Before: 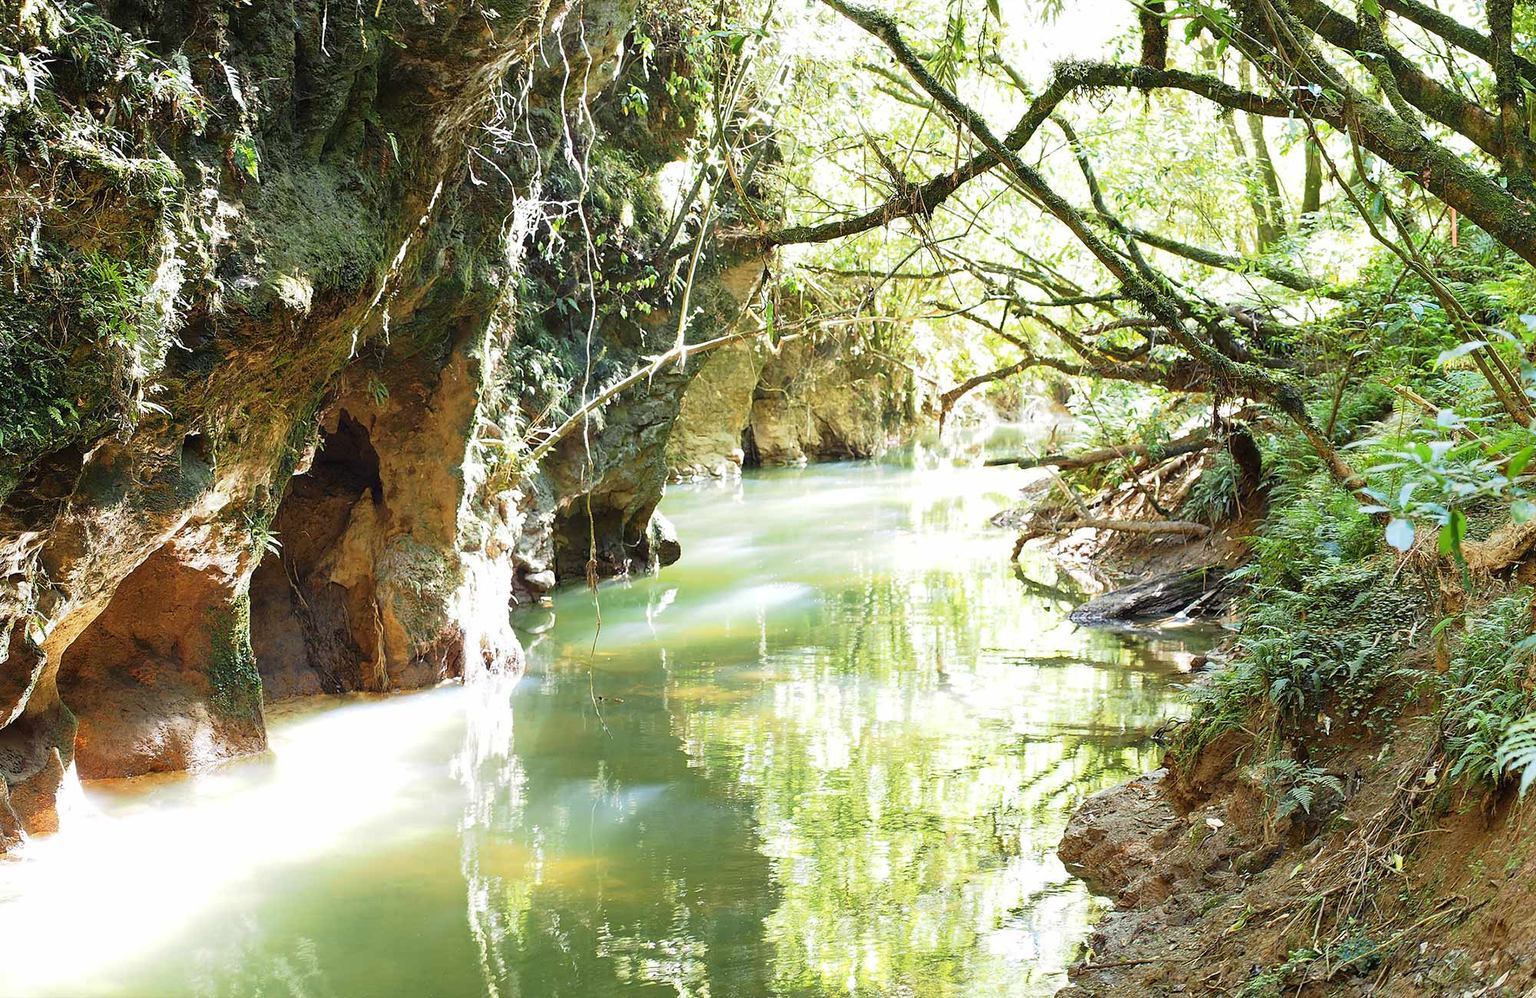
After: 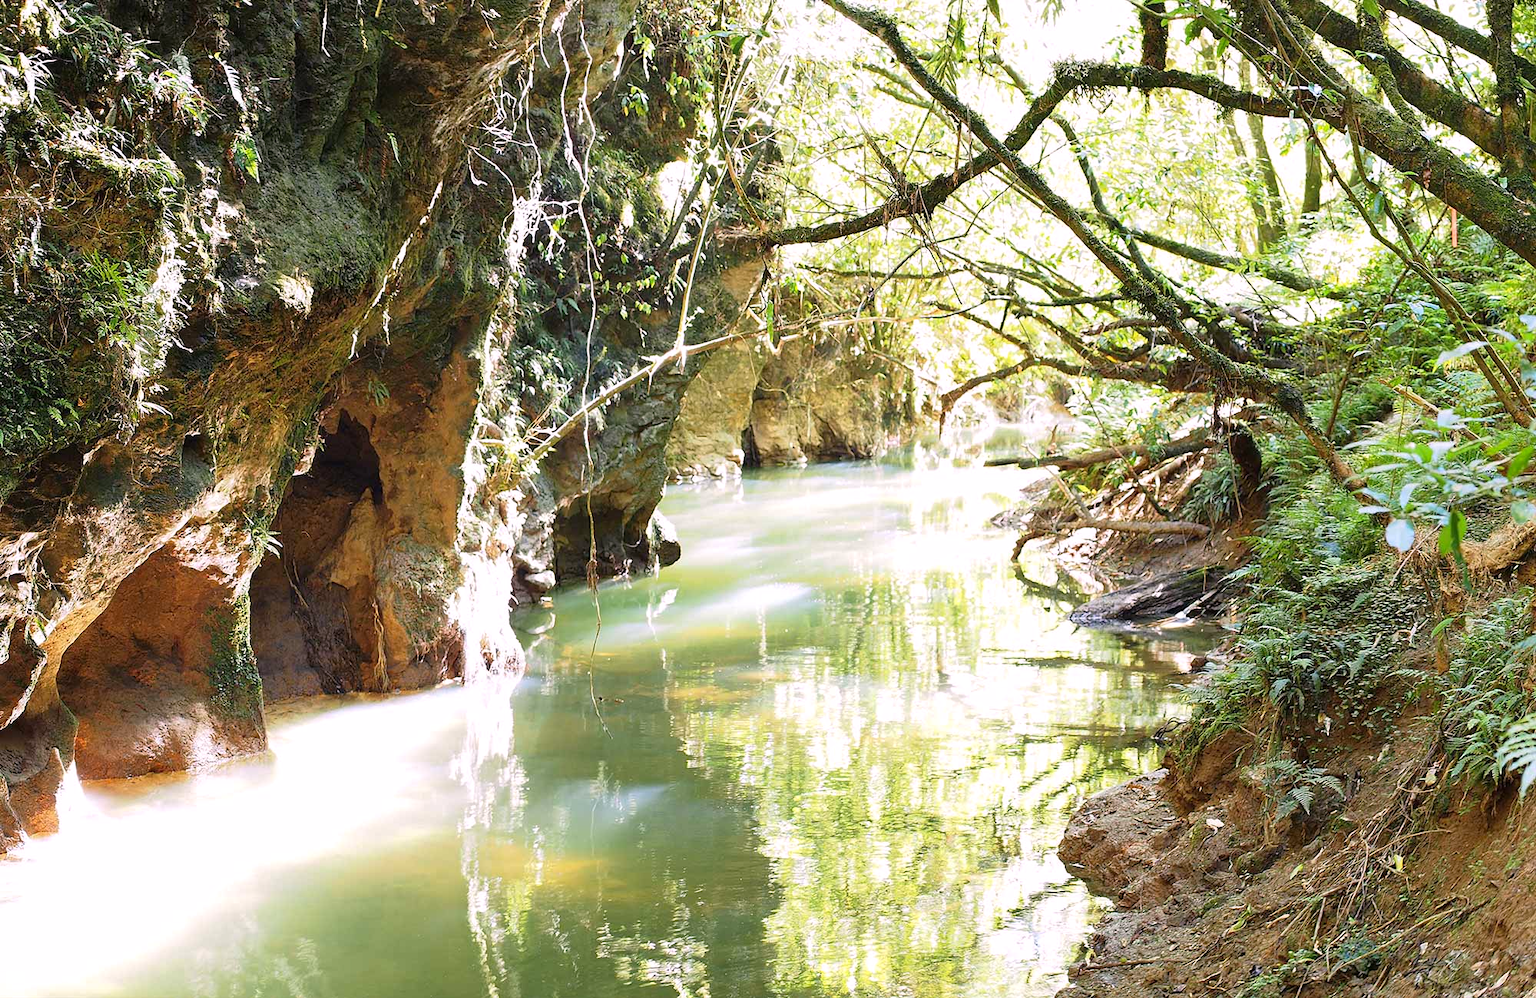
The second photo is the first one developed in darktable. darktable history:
white balance: red 1.05, blue 1.072
color correction: highlights b* 3
